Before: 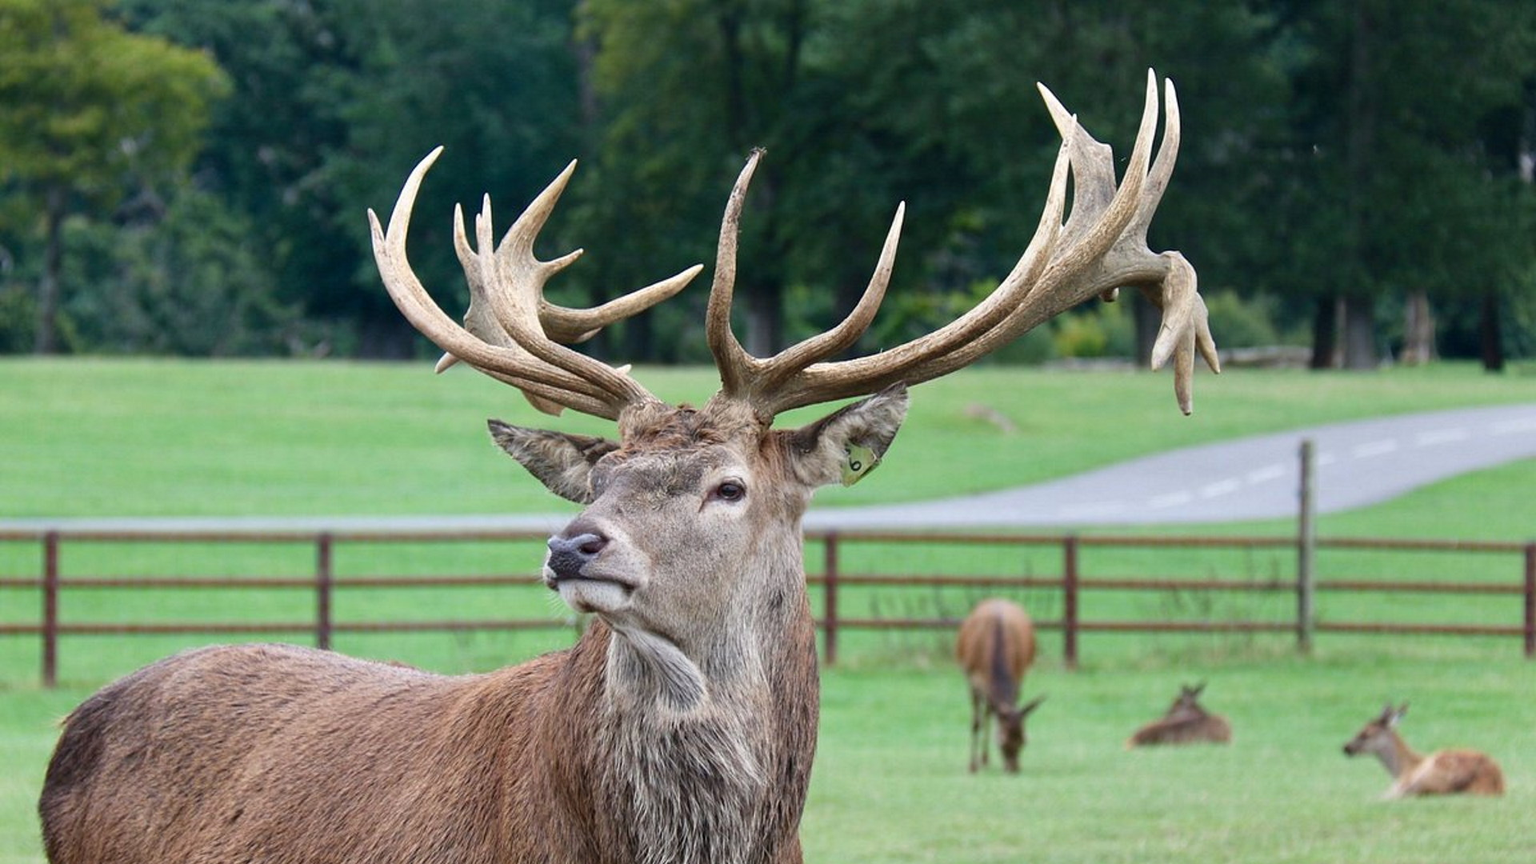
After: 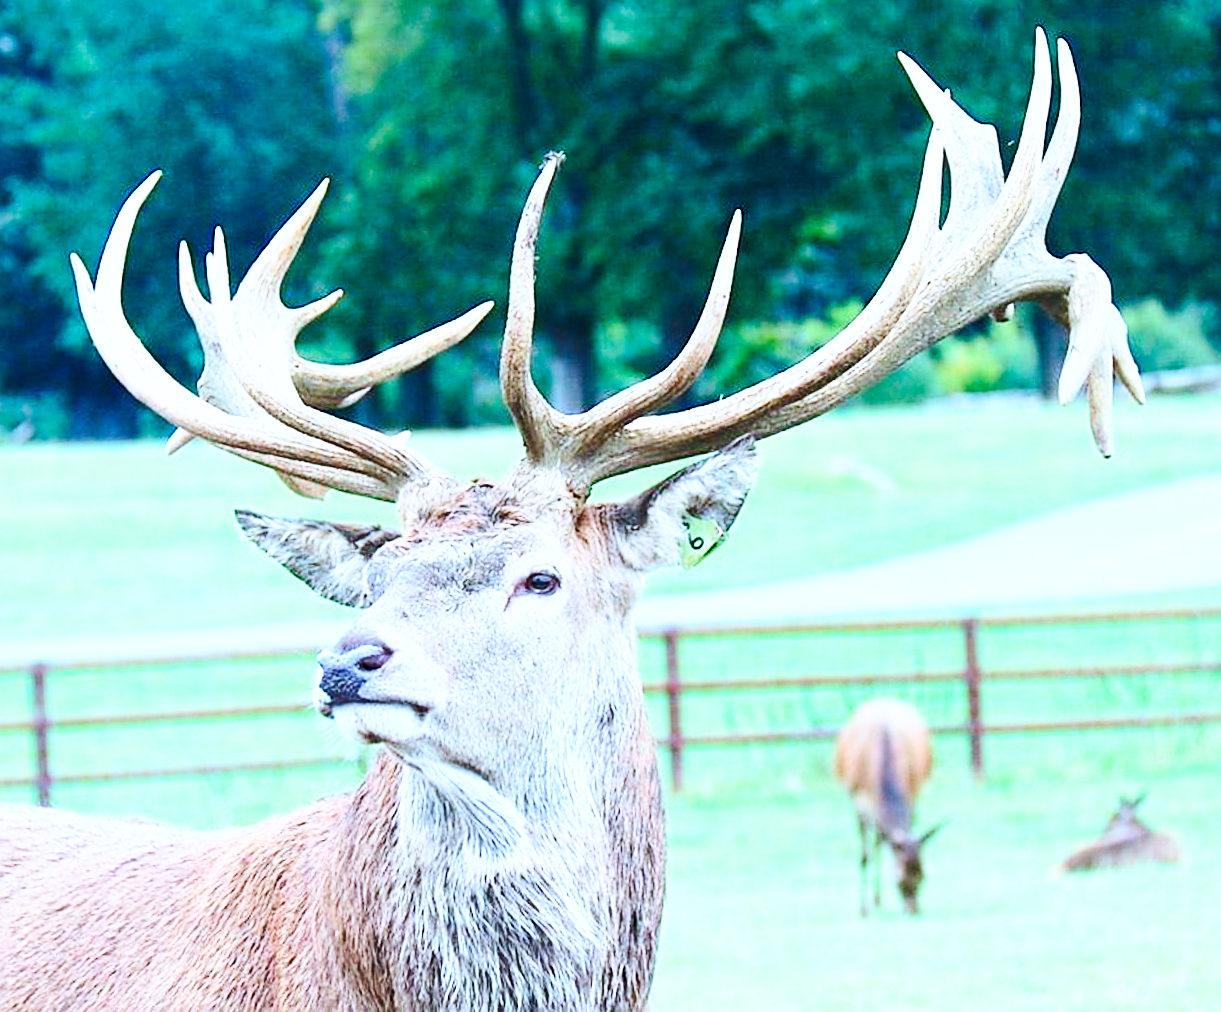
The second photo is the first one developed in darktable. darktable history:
crop and rotate: left 18.442%, right 15.508%
rotate and perspective: rotation -3°, crop left 0.031, crop right 0.968, crop top 0.07, crop bottom 0.93
exposure: black level correction 0, exposure 0.7 EV, compensate exposure bias true, compensate highlight preservation false
sharpen: on, module defaults
base curve: curves: ch0 [(0, 0) (0.028, 0.03) (0.121, 0.232) (0.46, 0.748) (0.859, 0.968) (1, 1)], preserve colors none
contrast brightness saturation: contrast 0.2, brightness 0.16, saturation 0.22
color calibration: x 0.396, y 0.386, temperature 3669 K
